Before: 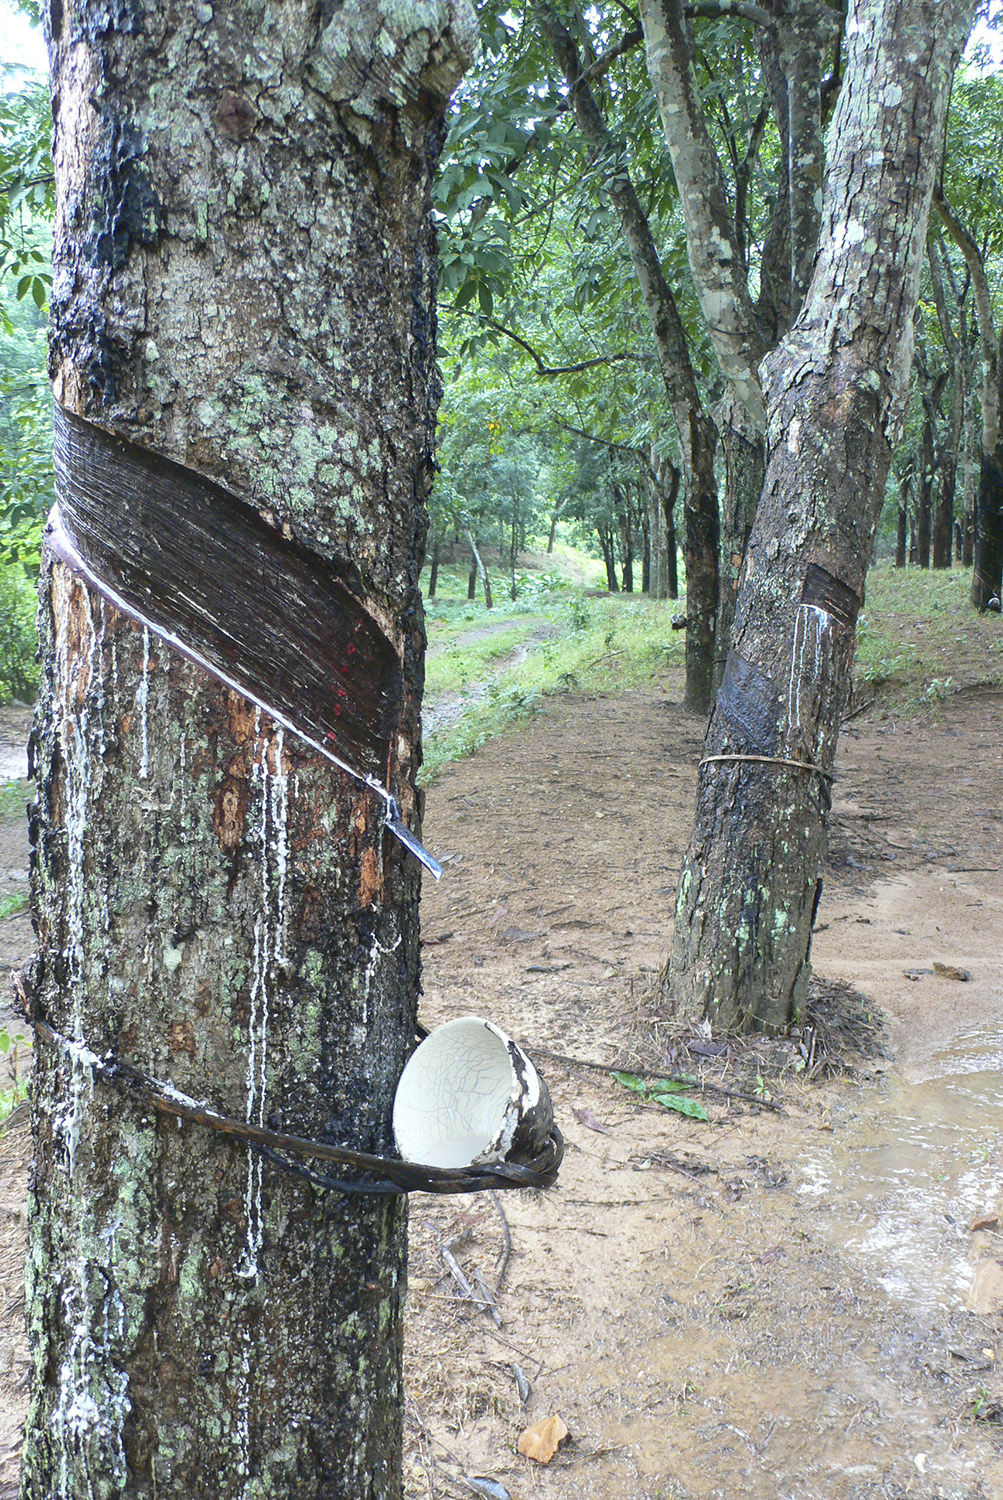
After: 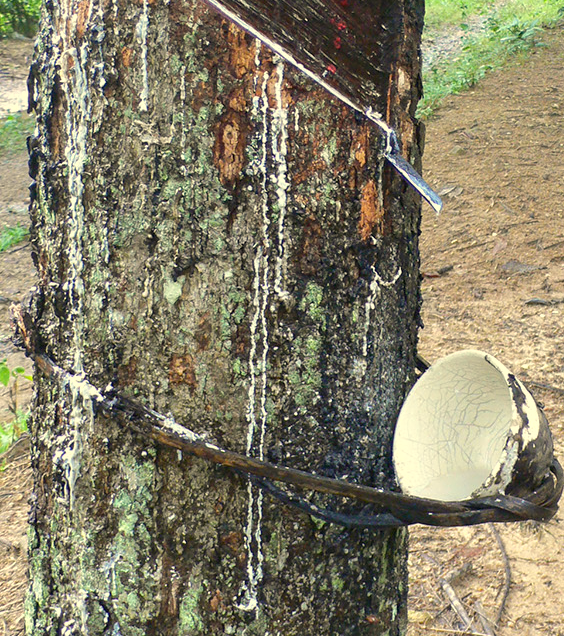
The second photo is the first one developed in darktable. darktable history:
crop: top 44.511%, right 43.749%, bottom 13.064%
shadows and highlights: shadows 9.57, white point adjustment 0.855, highlights -39.56
color correction: highlights a* 2.59, highlights b* 22.75
contrast equalizer: octaves 7, y [[0.5, 0.542, 0.583, 0.625, 0.667, 0.708], [0.5 ×6], [0.5 ×6], [0, 0.033, 0.067, 0.1, 0.133, 0.167], [0, 0.05, 0.1, 0.15, 0.2, 0.25]], mix 0.138
